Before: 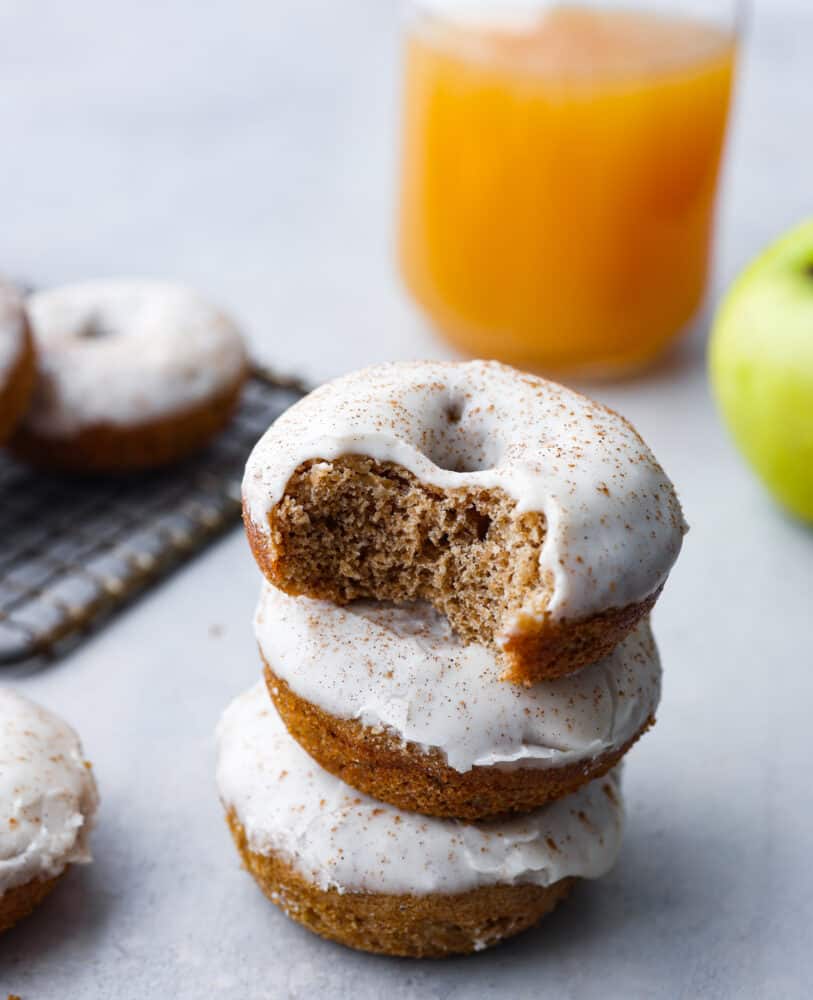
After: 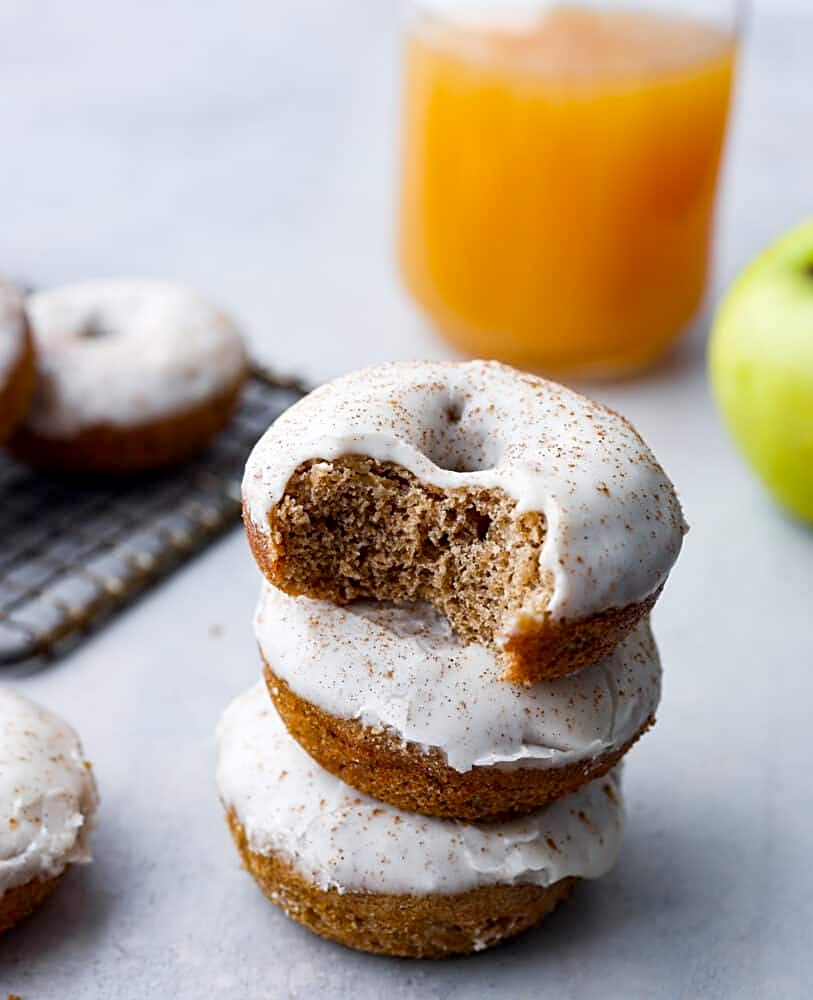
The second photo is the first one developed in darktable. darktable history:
exposure: black level correction 0.004, exposure 0.017 EV, compensate exposure bias true, compensate highlight preservation false
sharpen: on, module defaults
